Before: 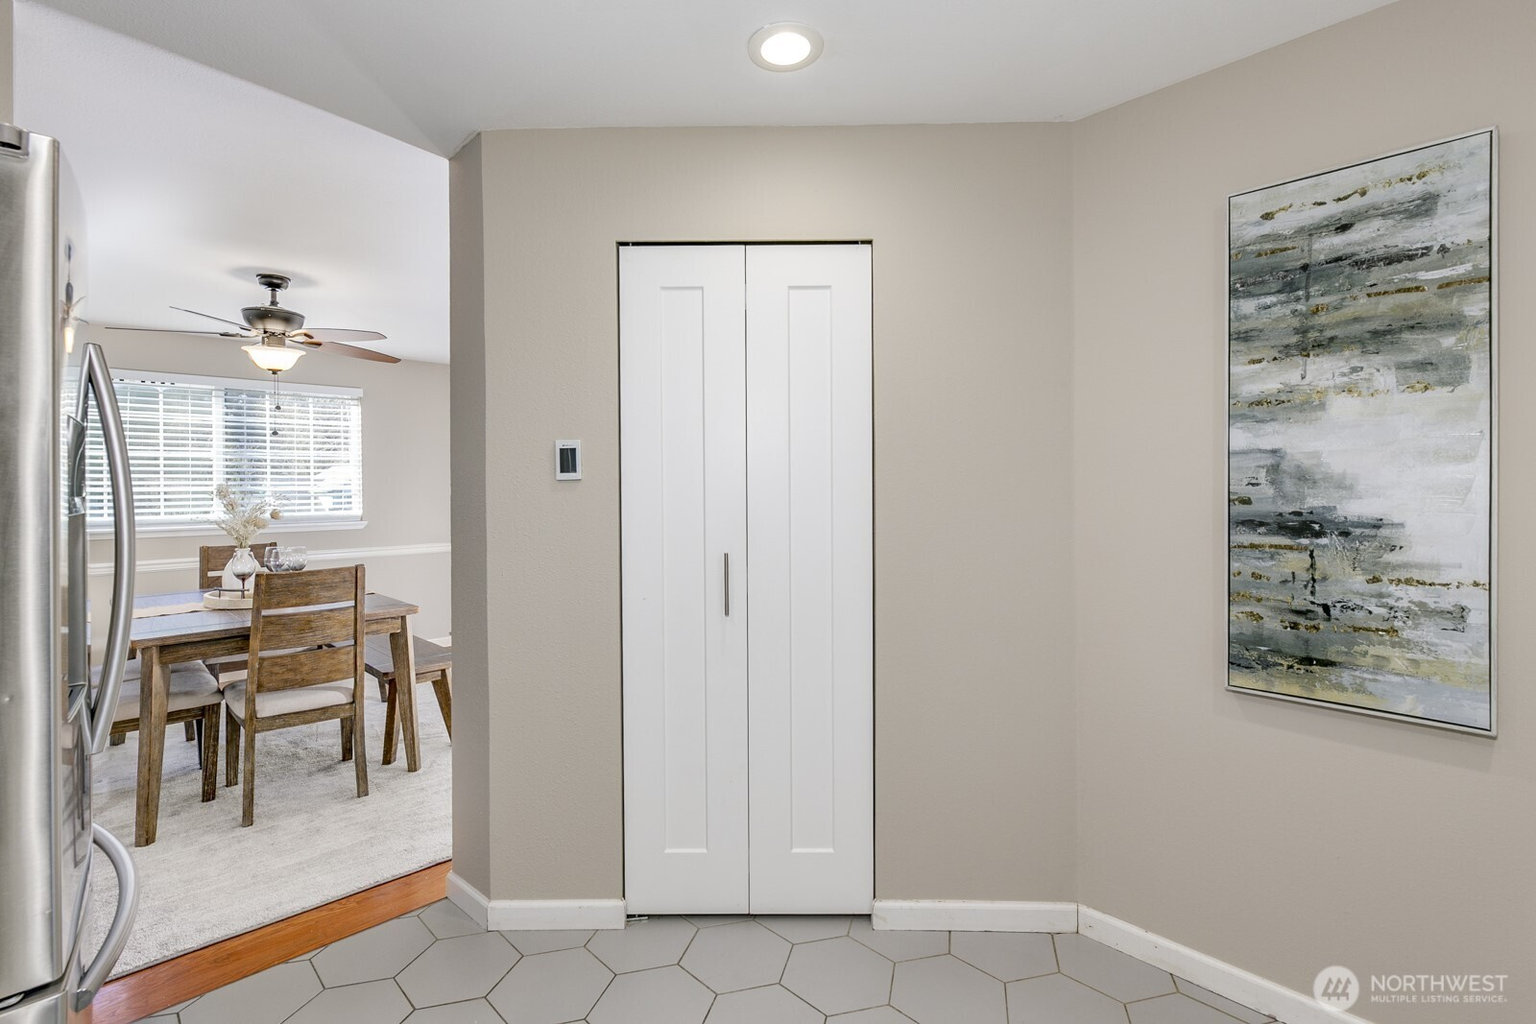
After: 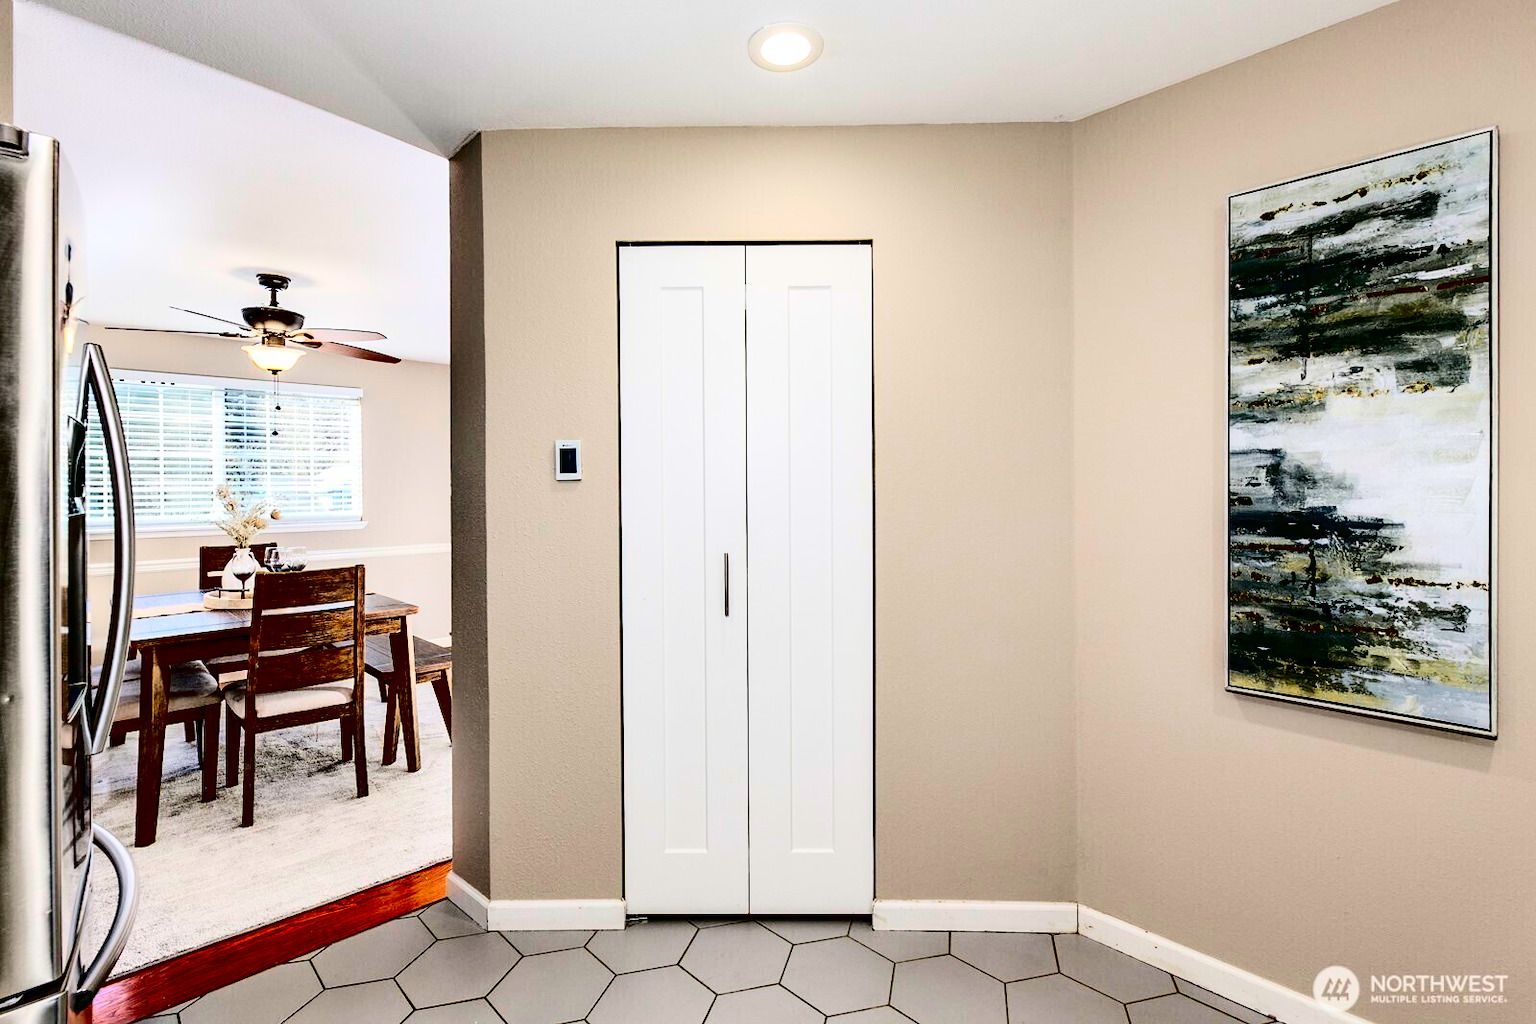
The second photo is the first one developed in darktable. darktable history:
contrast brightness saturation: contrast 0.757, brightness -0.989, saturation 0.999
